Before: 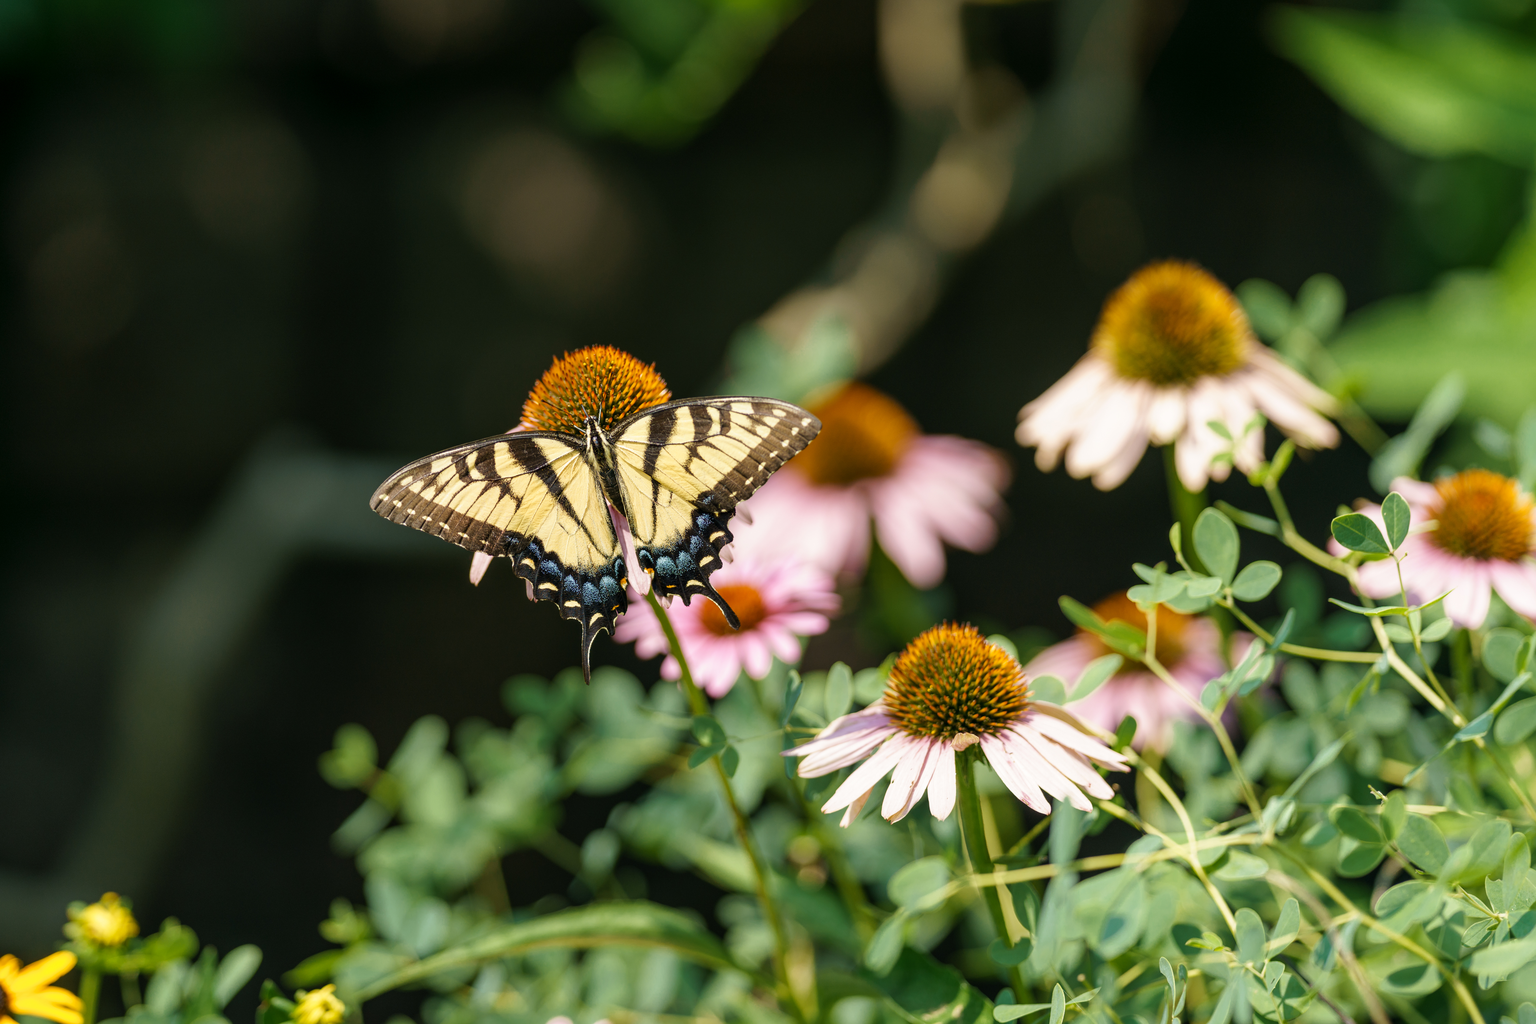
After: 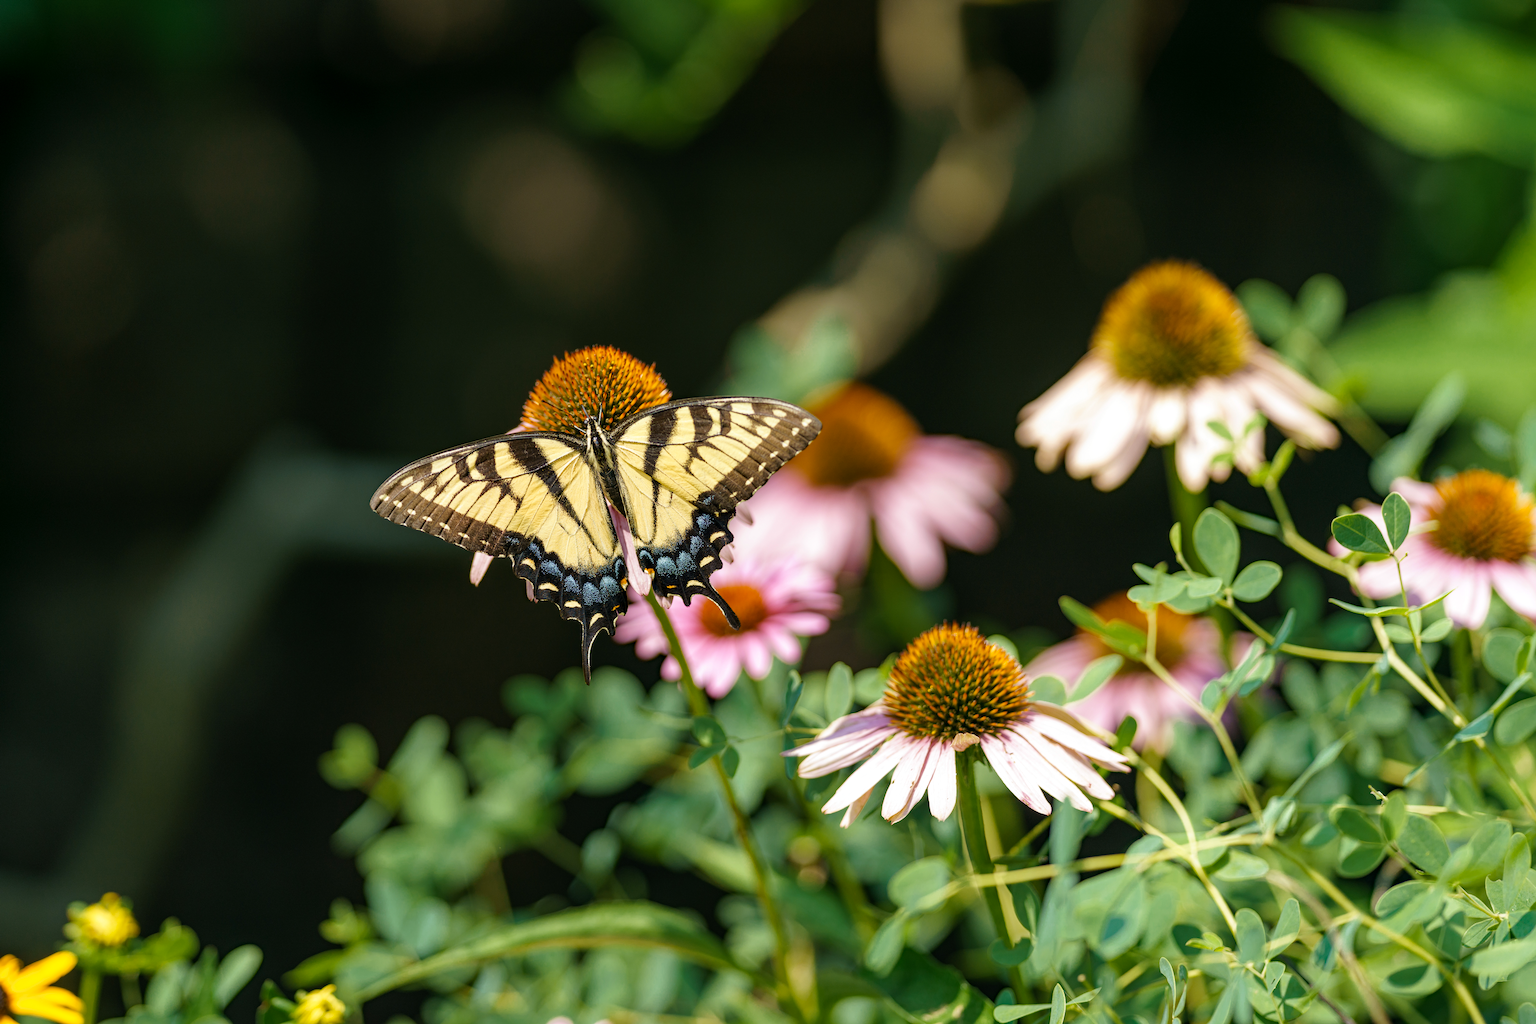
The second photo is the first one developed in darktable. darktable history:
haze removal: strength 0.279, distance 0.244, compatibility mode true, adaptive false
